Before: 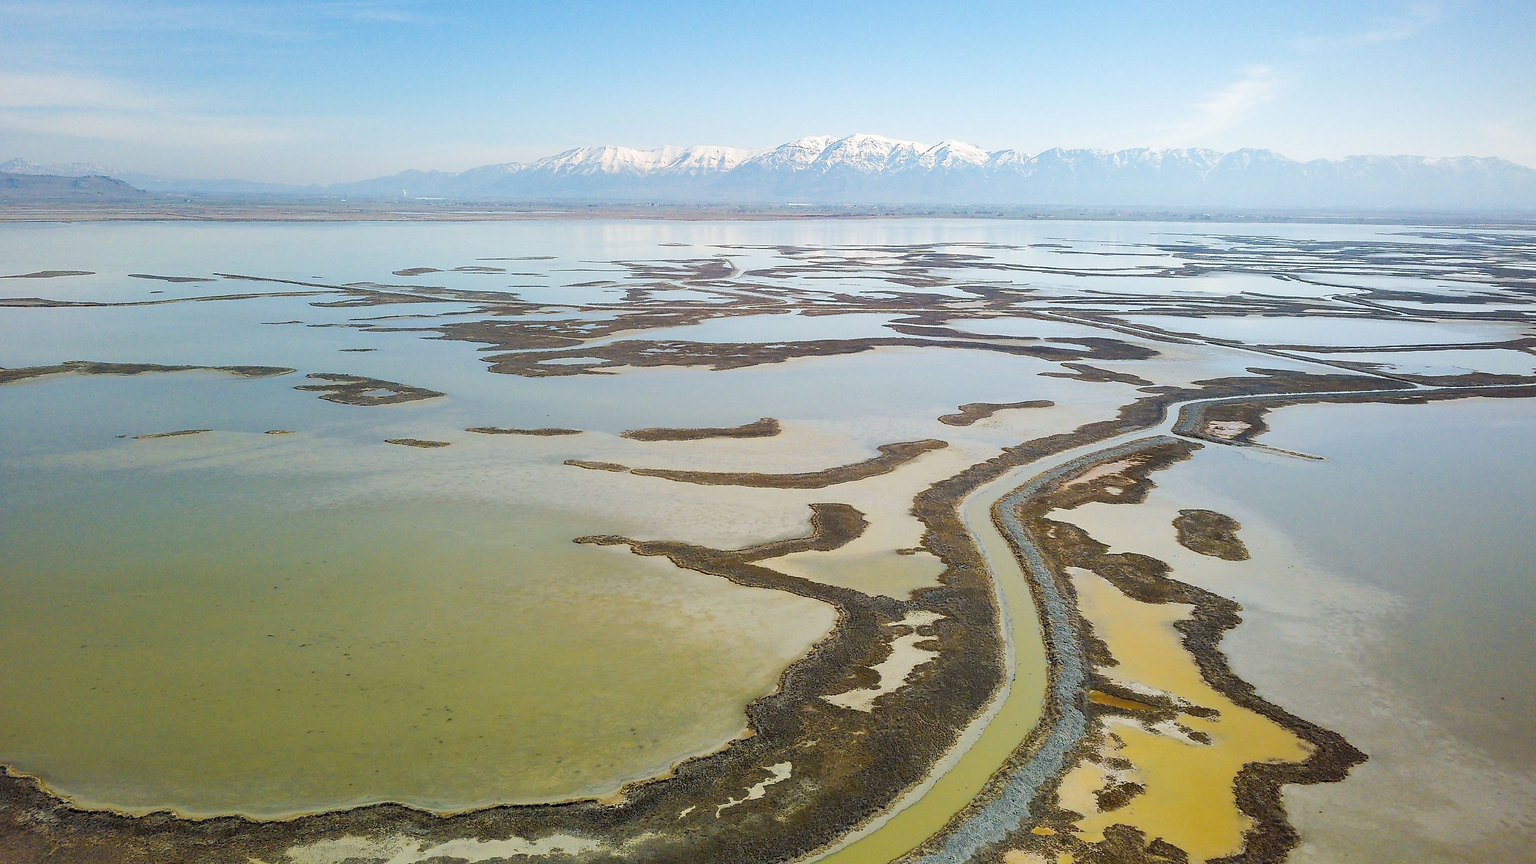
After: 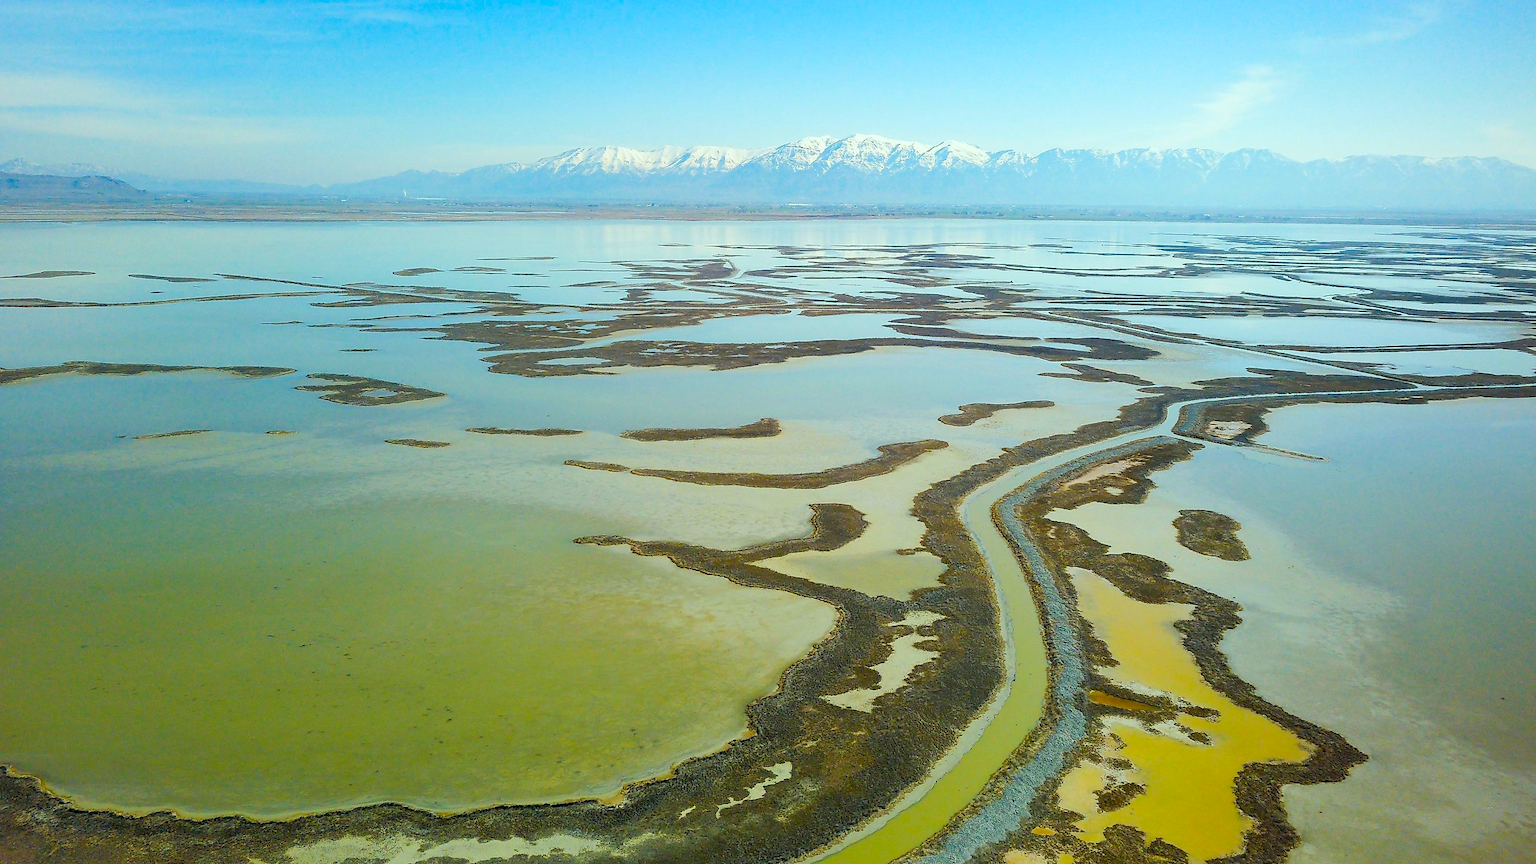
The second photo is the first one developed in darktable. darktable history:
color correction: highlights a* -7.29, highlights b* 1.31, shadows a* -3.27, saturation 1.41
tone equalizer: -8 EV -0.571 EV
